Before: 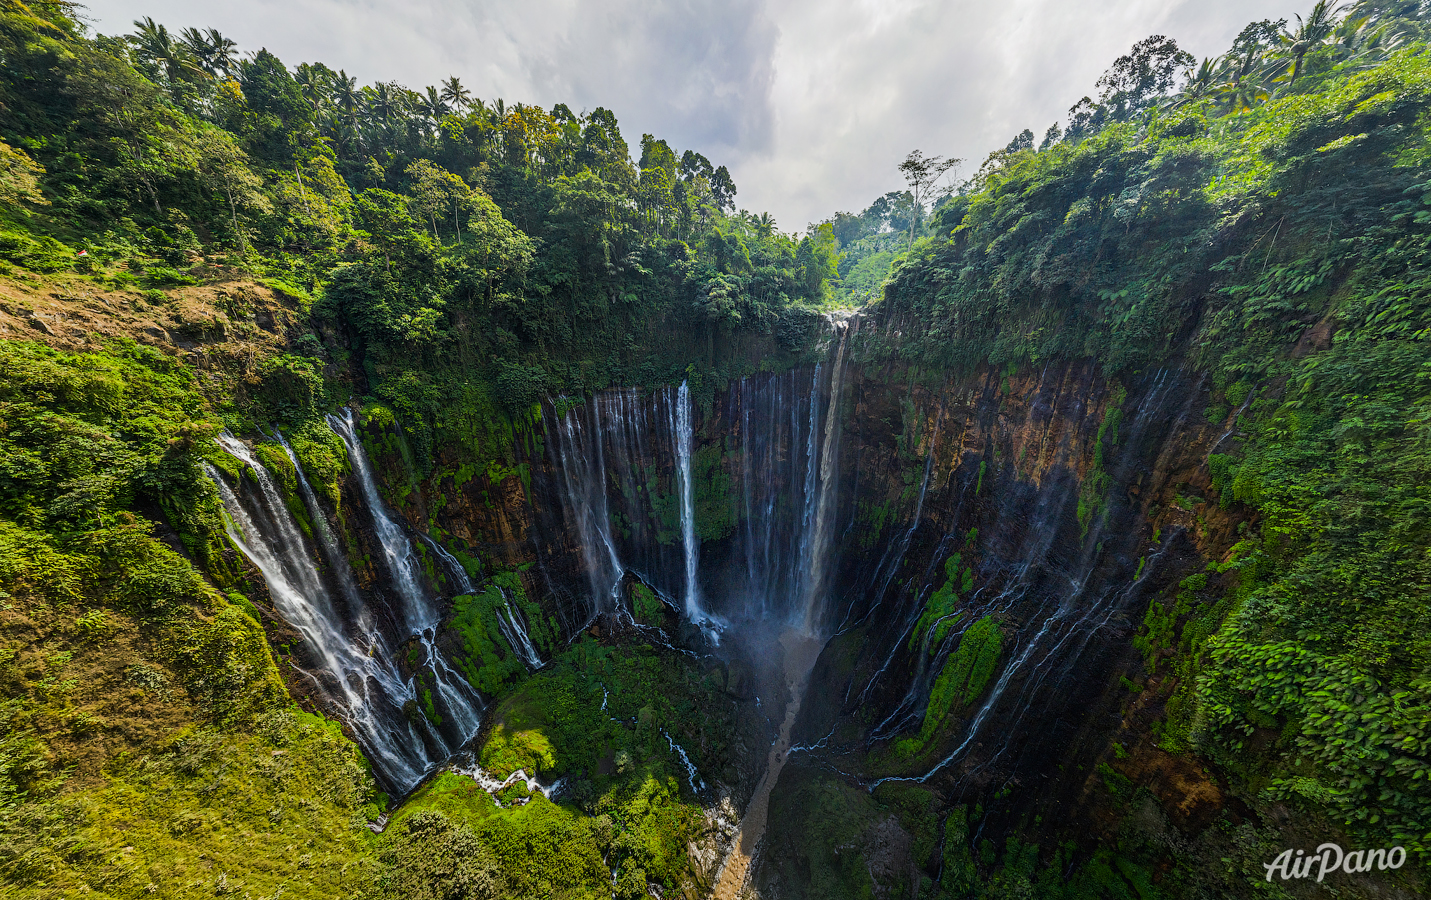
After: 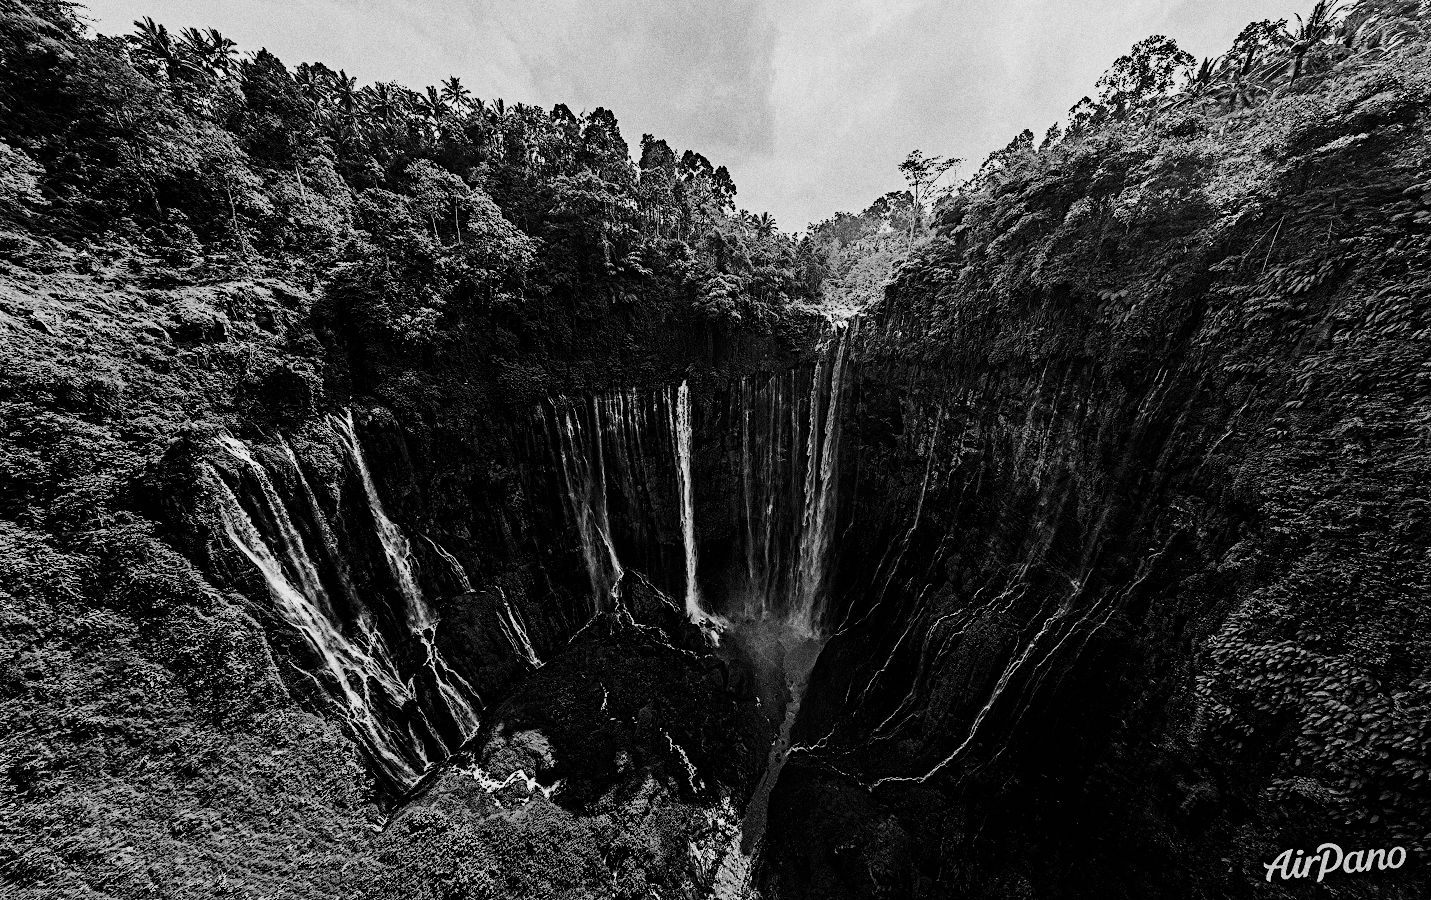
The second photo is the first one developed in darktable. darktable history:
contrast equalizer: octaves 7, y [[0.6 ×6], [0.55 ×6], [0 ×6], [0 ×6], [0 ×6]], mix 0.29
color calibration "B&W: ILFORD HP5+": output gray [0.253, 0.26, 0.487, 0], gray › normalize channels true, illuminant same as pipeline (D50), adaptation XYZ, x 0.346, y 0.359, gamut compression 0
color balance rgb: global offset › luminance -0.51%, perceptual saturation grading › global saturation 27.53%, perceptual saturation grading › highlights -25%, perceptual saturation grading › shadows 25%, perceptual brilliance grading › highlights 6.62%, perceptual brilliance grading › mid-tones 17.07%, perceptual brilliance grading › shadows -5.23%
diffuse or sharpen "sharpen demosaicing: AA filter": edge sensitivity 1, 1st order anisotropy 100%, 2nd order anisotropy 100%, 3rd order anisotropy 100%, 4th order anisotropy 100%, 1st order speed -25%, 2nd order speed -25%, 3rd order speed -25%, 4th order speed -25%
grain "silver grain": coarseness 0.09 ISO, strength 40%
haze removal: adaptive false
sigmoid: contrast 1.69, skew -0.23, preserve hue 0%, red attenuation 0.1, red rotation 0.035, green attenuation 0.1, green rotation -0.017, blue attenuation 0.15, blue rotation -0.052, base primaries Rec2020
exposure "magic lantern defaults": compensate highlight preservation false
